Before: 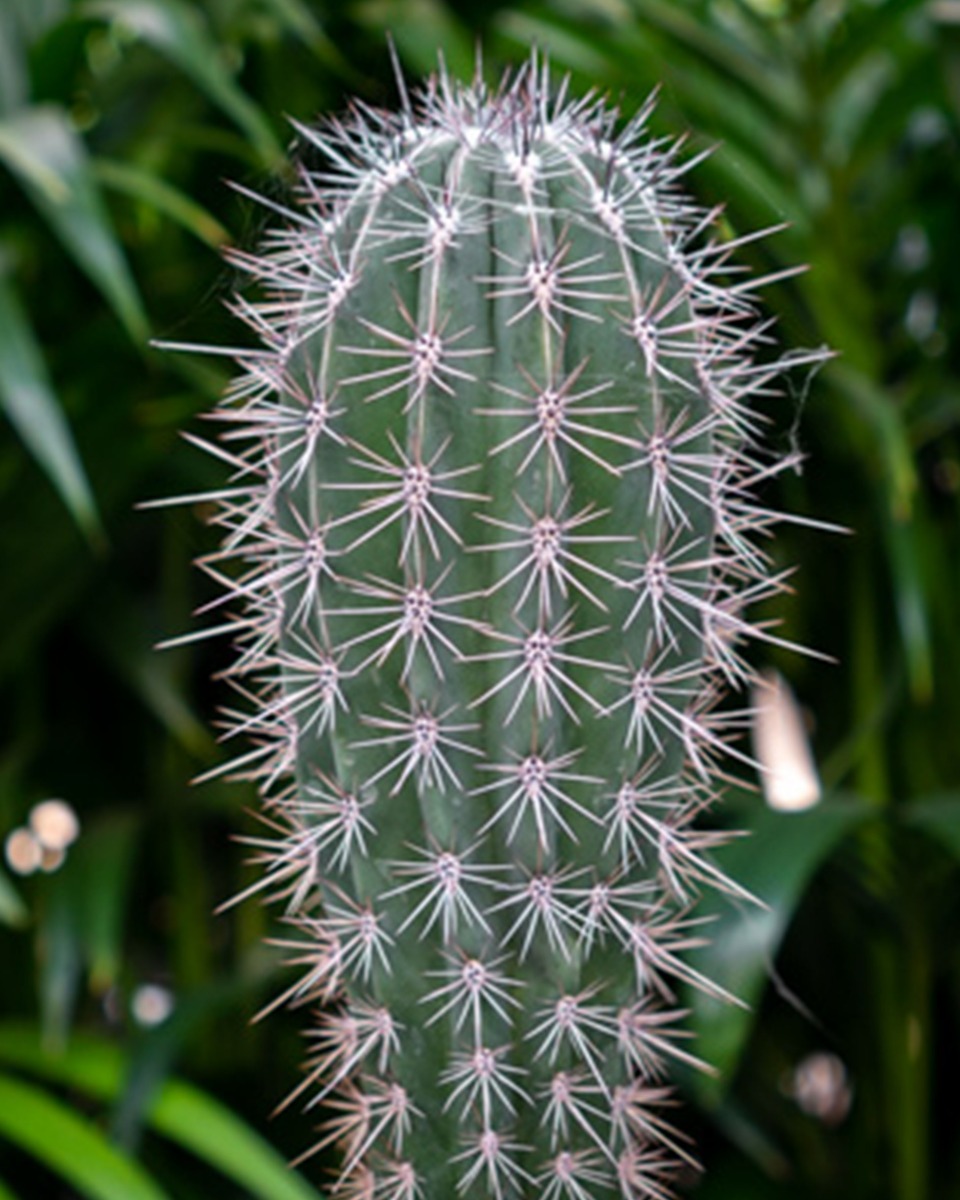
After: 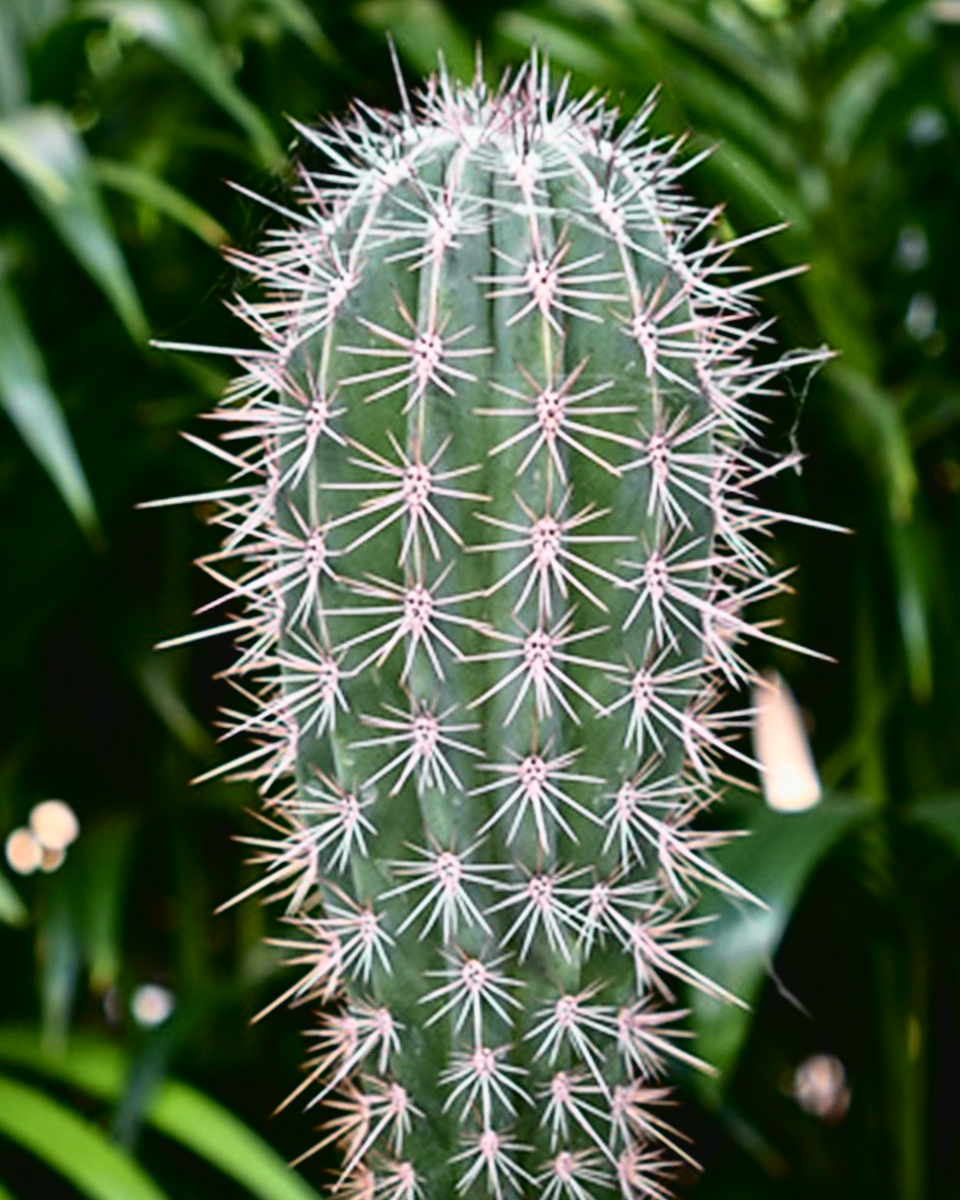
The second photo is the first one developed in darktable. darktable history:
tone curve: curves: ch0 [(0.003, 0.032) (0.037, 0.037) (0.149, 0.117) (0.297, 0.318) (0.41, 0.48) (0.541, 0.649) (0.722, 0.857) (0.875, 0.946) (1, 0.98)]; ch1 [(0, 0) (0.305, 0.325) (0.453, 0.437) (0.482, 0.474) (0.501, 0.498) (0.506, 0.503) (0.559, 0.576) (0.6, 0.635) (0.656, 0.707) (1, 1)]; ch2 [(0, 0) (0.323, 0.277) (0.408, 0.399) (0.45, 0.48) (0.499, 0.502) (0.515, 0.532) (0.573, 0.602) (0.653, 0.675) (0.75, 0.756) (1, 1)], color space Lab, independent channels, preserve colors none
exposure: compensate highlight preservation false
sharpen: on, module defaults
